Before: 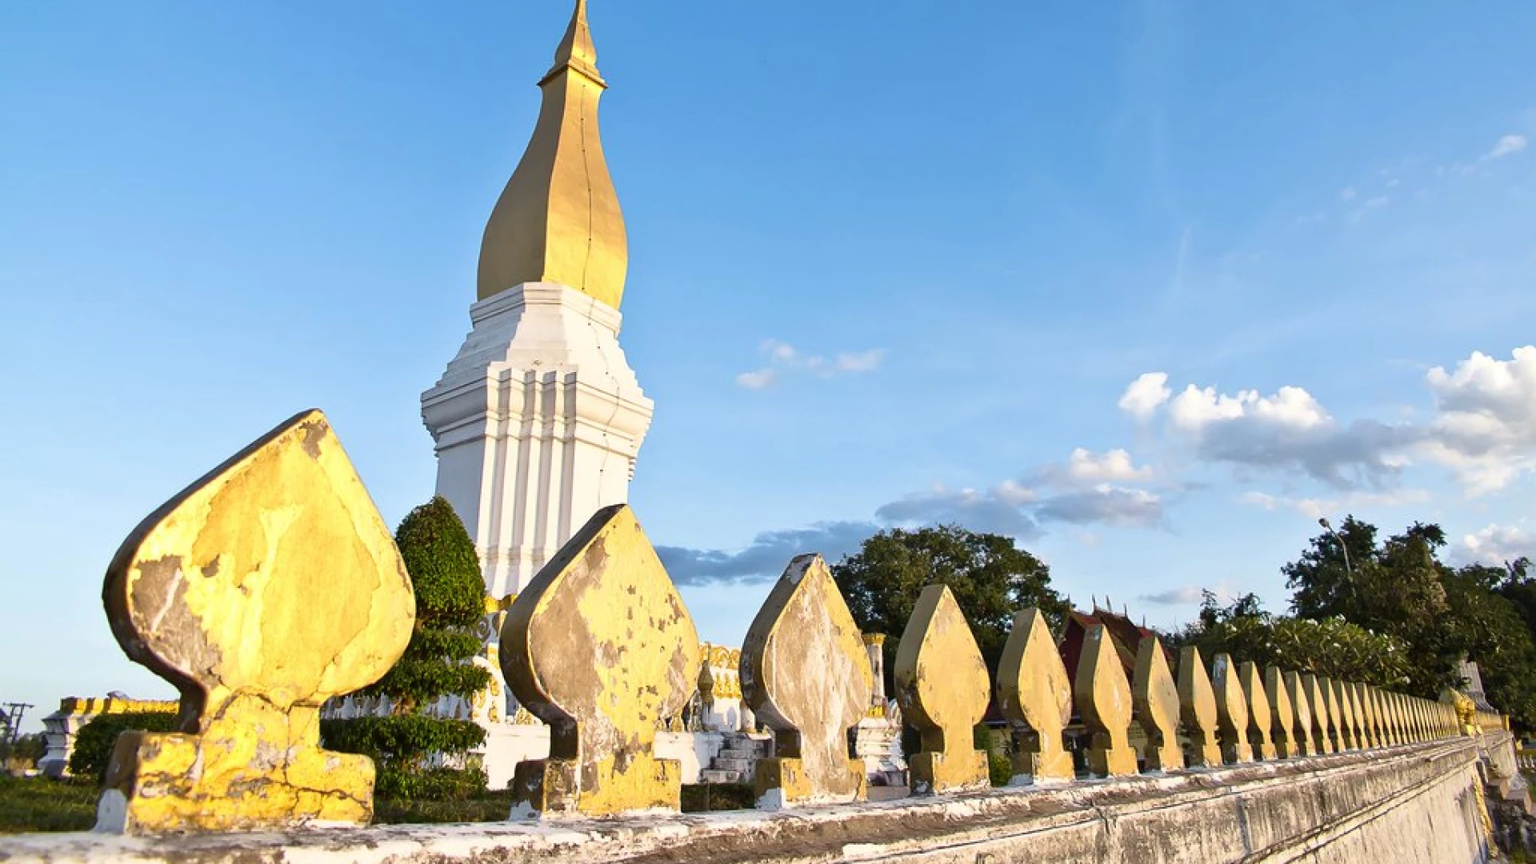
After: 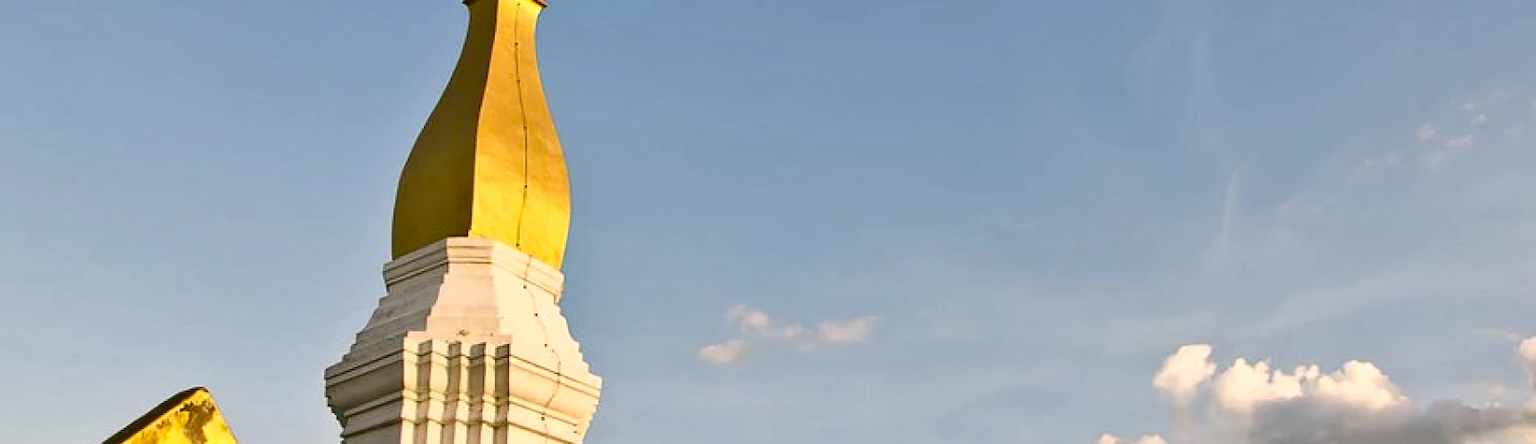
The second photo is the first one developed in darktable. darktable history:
color correction: highlights a* 8.57, highlights b* 15.69, shadows a* -0.607, shadows b* 26.26
base curve: curves: ch0 [(0, 0) (0.073, 0.04) (0.157, 0.139) (0.492, 0.492) (0.758, 0.758) (1, 1)], preserve colors none
crop and rotate: left 9.63%, top 9.627%, right 6.105%, bottom 46.999%
shadows and highlights: low approximation 0.01, soften with gaussian
